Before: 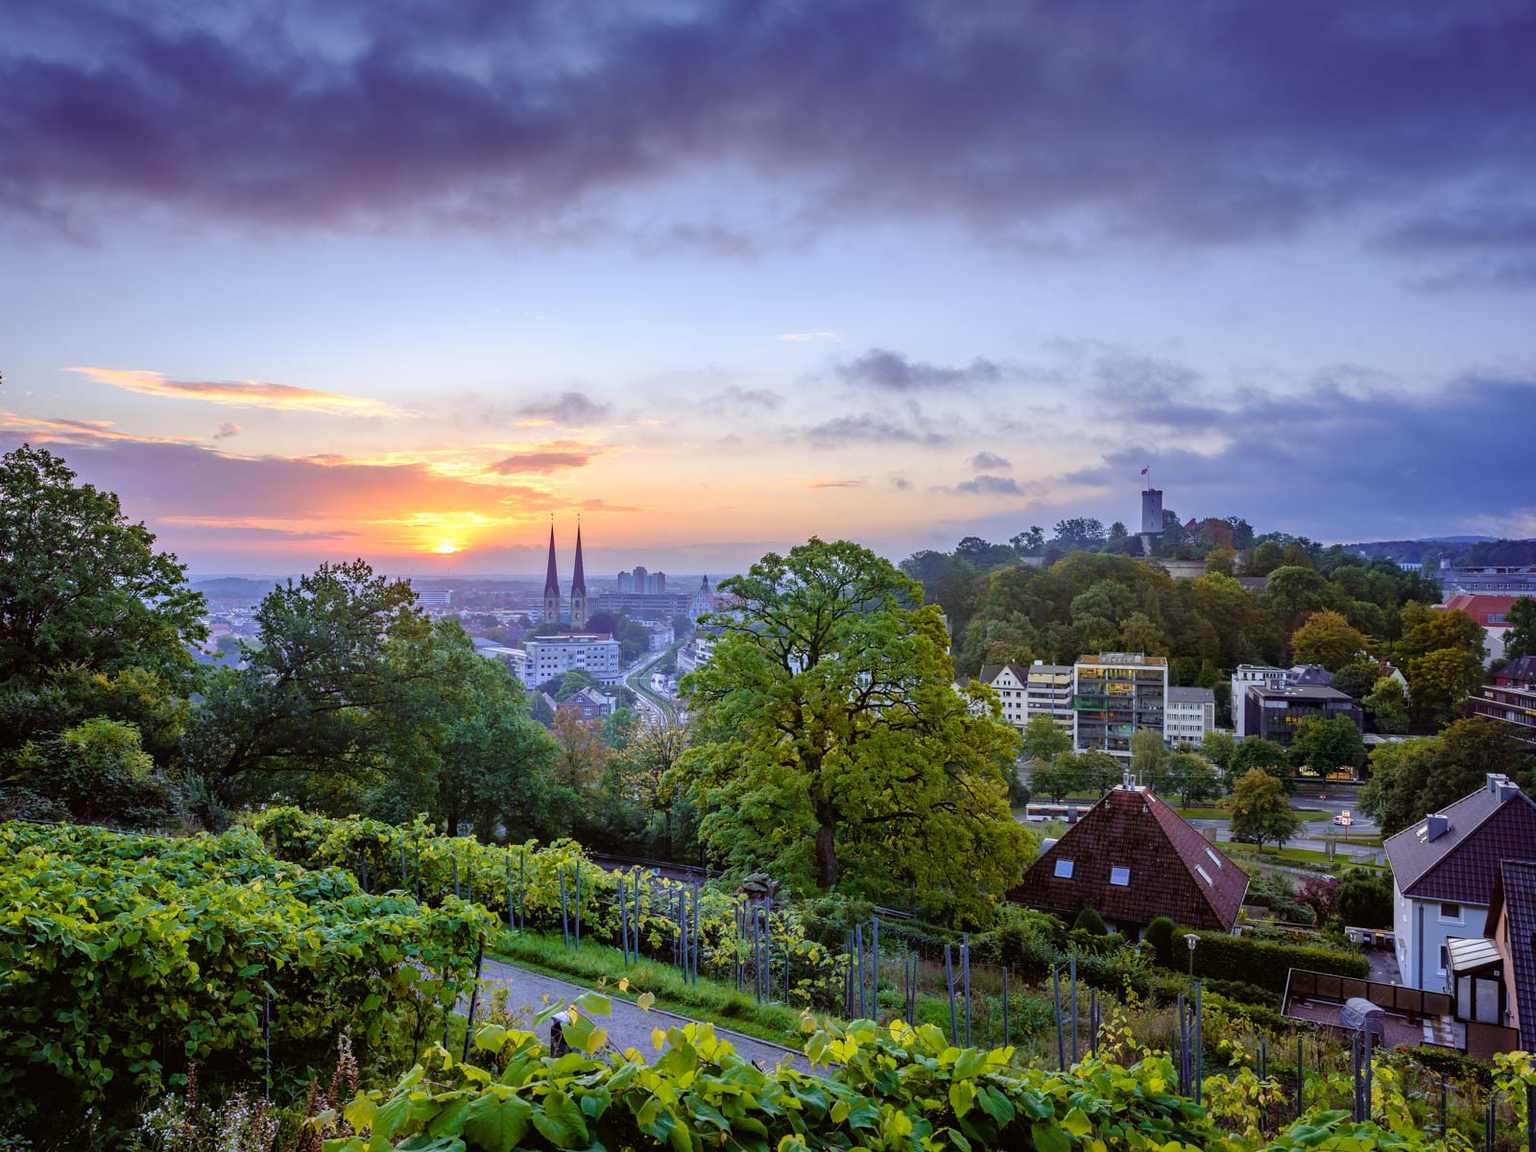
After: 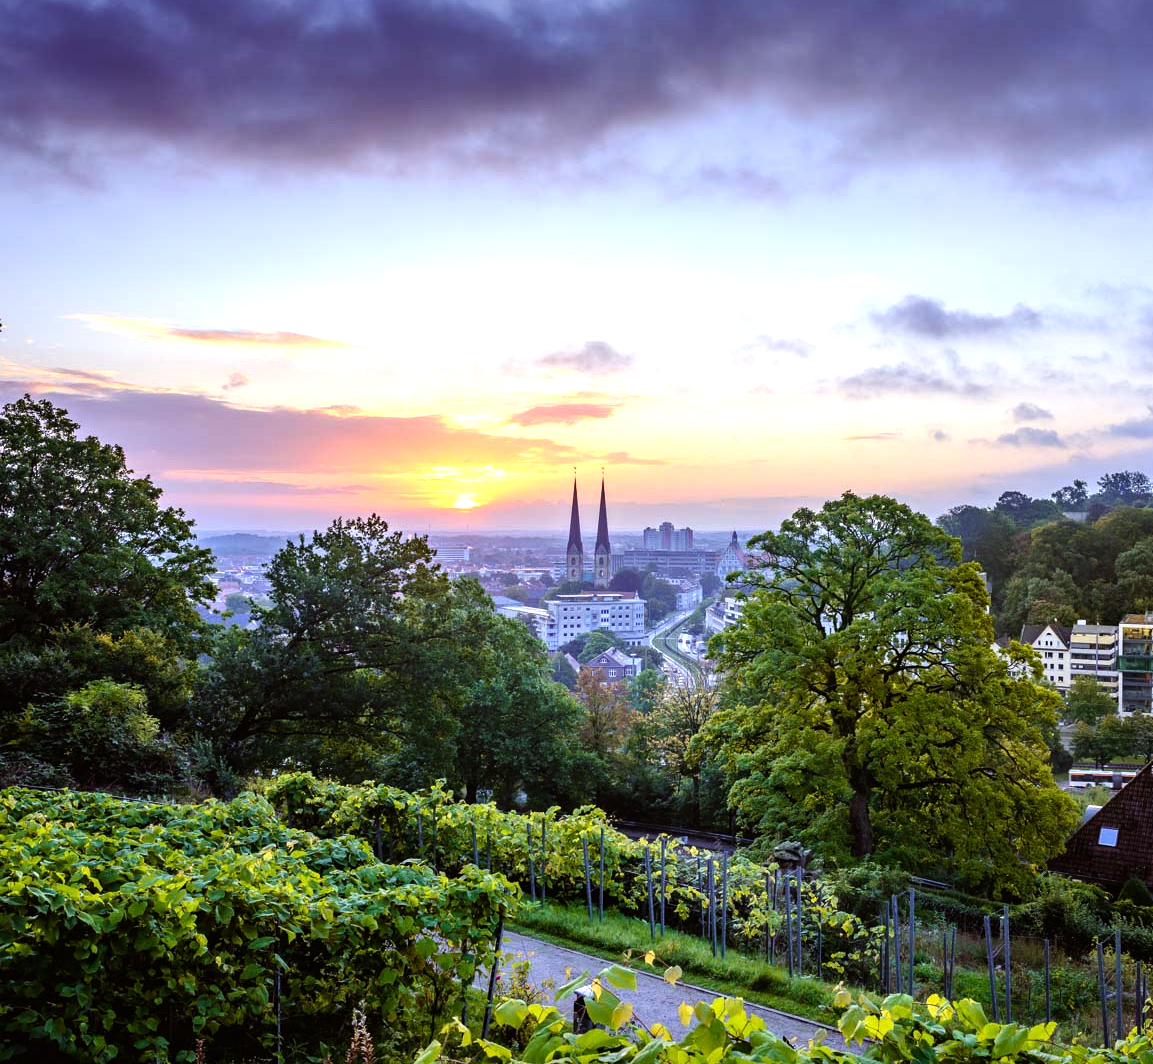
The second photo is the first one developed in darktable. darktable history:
tone equalizer: -8 EV -0.737 EV, -7 EV -0.692 EV, -6 EV -0.579 EV, -5 EV -0.388 EV, -3 EV 0.366 EV, -2 EV 0.6 EV, -1 EV 0.677 EV, +0 EV 0.752 EV, edges refinement/feathering 500, mask exposure compensation -1.57 EV, preserve details no
crop: top 5.744%, right 27.898%, bottom 5.584%
